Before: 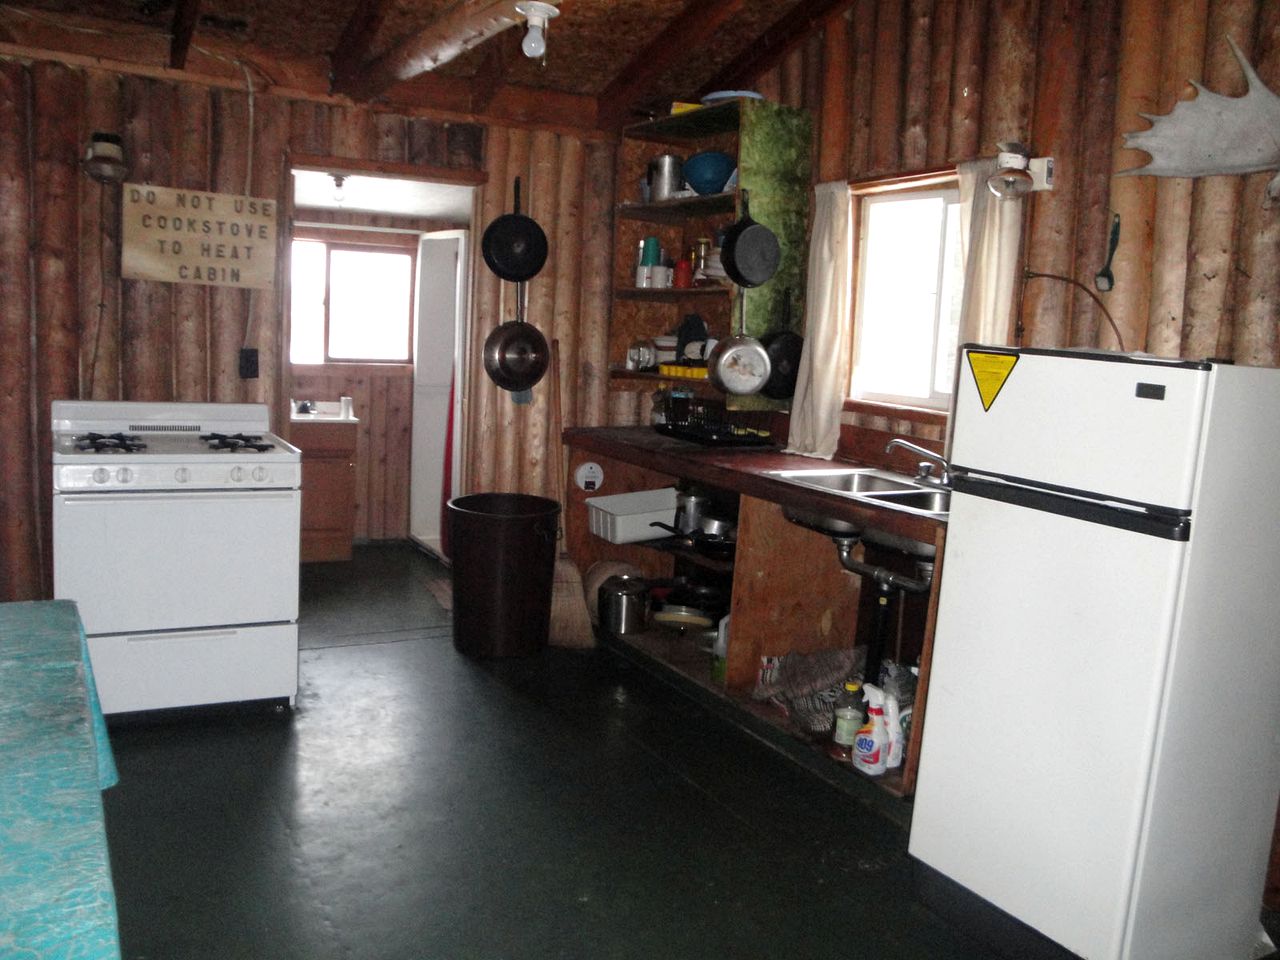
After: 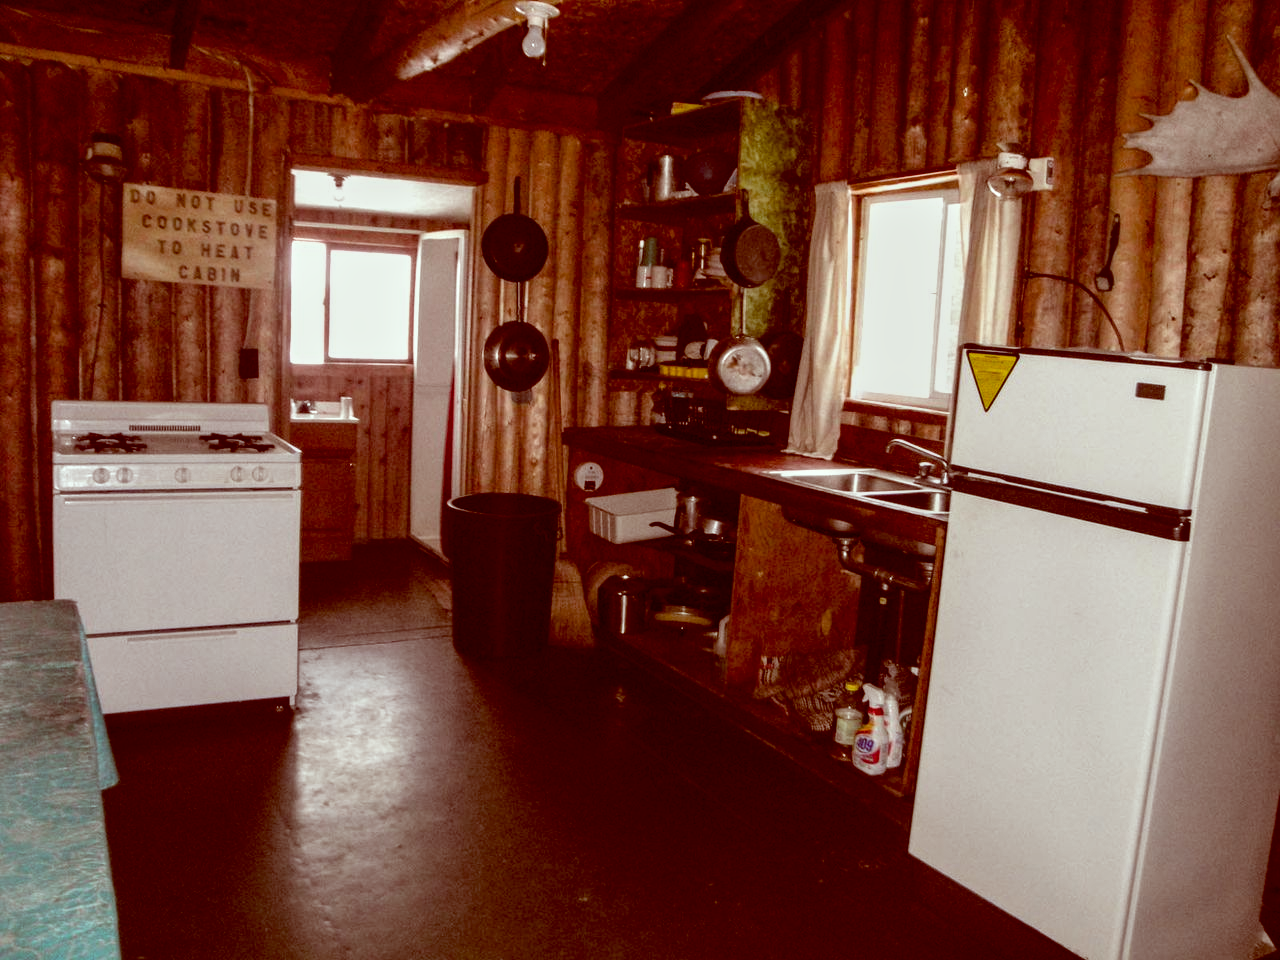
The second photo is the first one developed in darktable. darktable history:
local contrast: highlights 60%, shadows 64%, detail 160%
exposure: exposure -0.608 EV, compensate highlight preservation false
color balance rgb: global offset › chroma 0.393%, global offset › hue 32.13°, perceptual saturation grading › global saturation 5.901%
color correction: highlights a* -7.11, highlights b* -0.214, shadows a* 20.24, shadows b* 10.96
